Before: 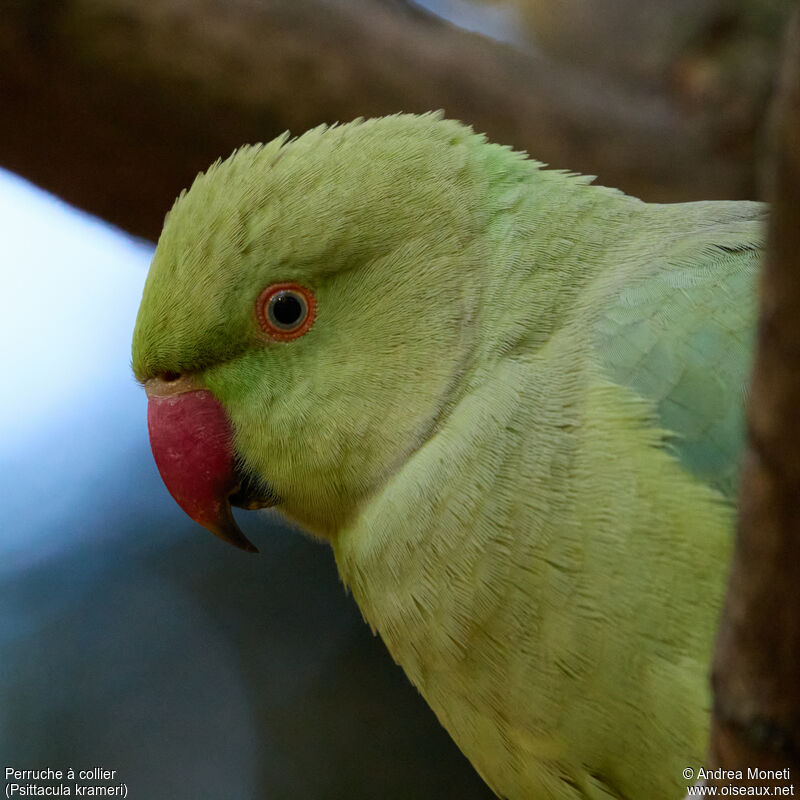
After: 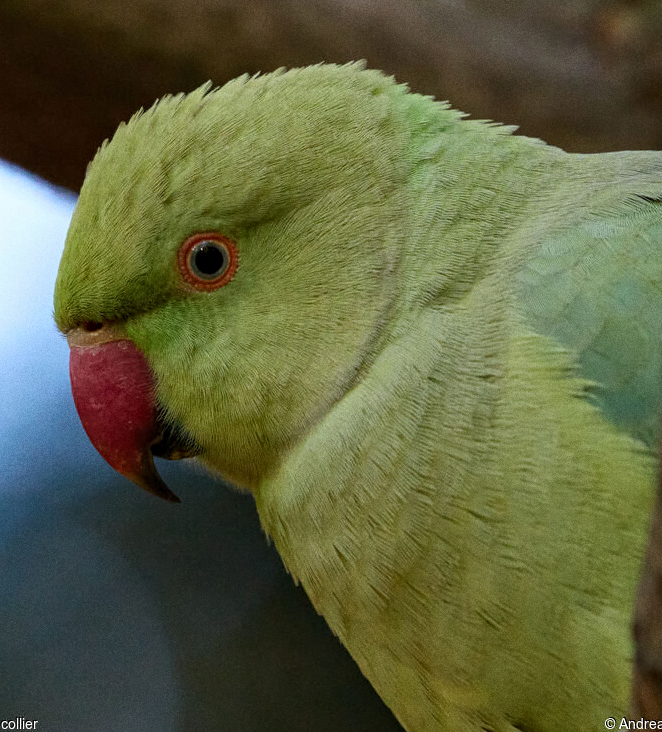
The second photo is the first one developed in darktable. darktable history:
crop: left 9.807%, top 6.259%, right 7.334%, bottom 2.177%
contrast equalizer: y [[0.5, 0.501, 0.532, 0.538, 0.54, 0.541], [0.5 ×6], [0.5 ×6], [0 ×6], [0 ×6]]
grain: coarseness 0.47 ISO
